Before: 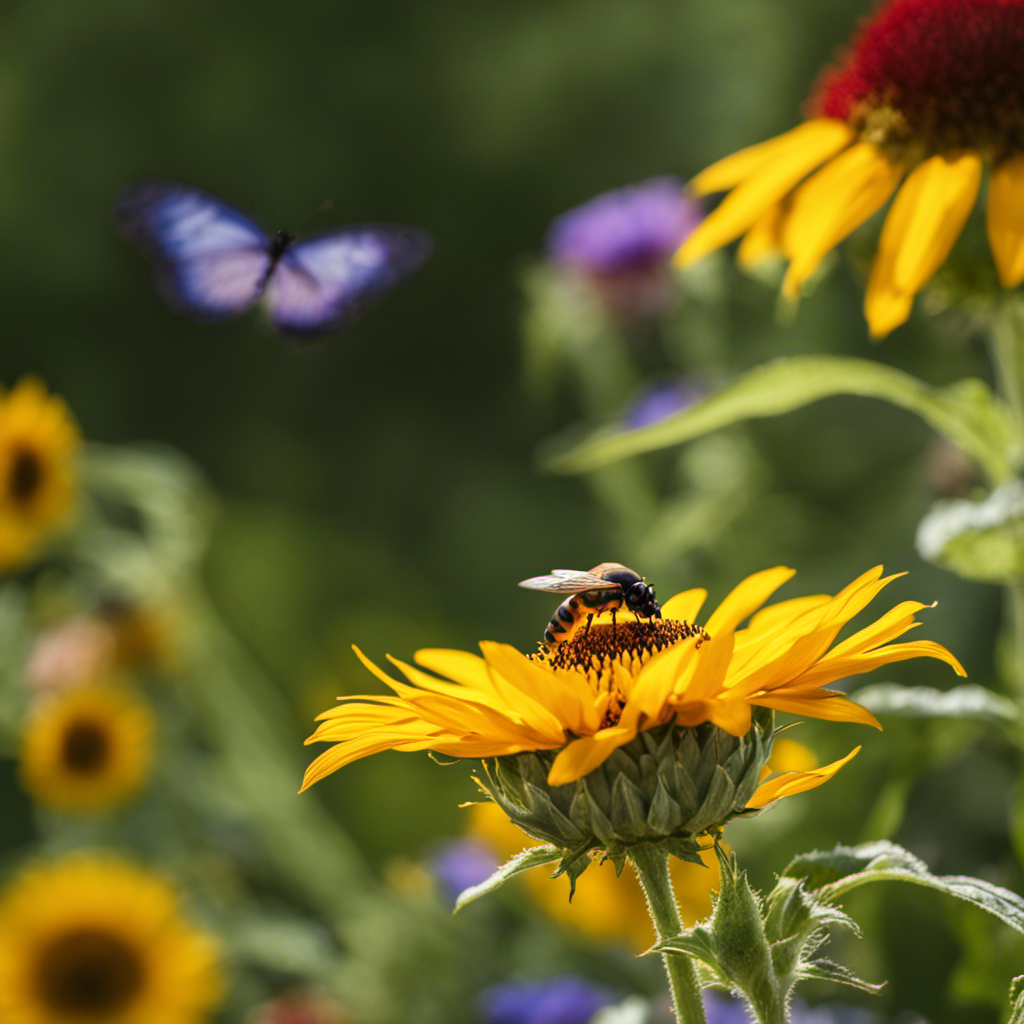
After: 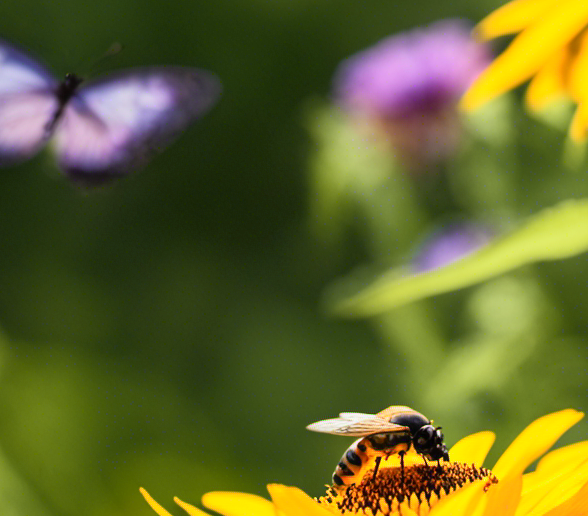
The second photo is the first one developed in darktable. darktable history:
tone curve: curves: ch0 [(0, 0.005) (0.103, 0.097) (0.18, 0.22) (0.4, 0.485) (0.5, 0.612) (0.668, 0.787) (0.823, 0.894) (1, 0.971)]; ch1 [(0, 0) (0.172, 0.123) (0.324, 0.253) (0.396, 0.388) (0.478, 0.461) (0.499, 0.498) (0.522, 0.528) (0.618, 0.649) (0.753, 0.821) (1, 1)]; ch2 [(0, 0) (0.411, 0.424) (0.496, 0.501) (0.515, 0.514) (0.555, 0.585) (0.641, 0.69) (1, 1)], color space Lab, independent channels, preserve colors none
crop: left 20.725%, top 15.425%, right 21.812%, bottom 34.098%
